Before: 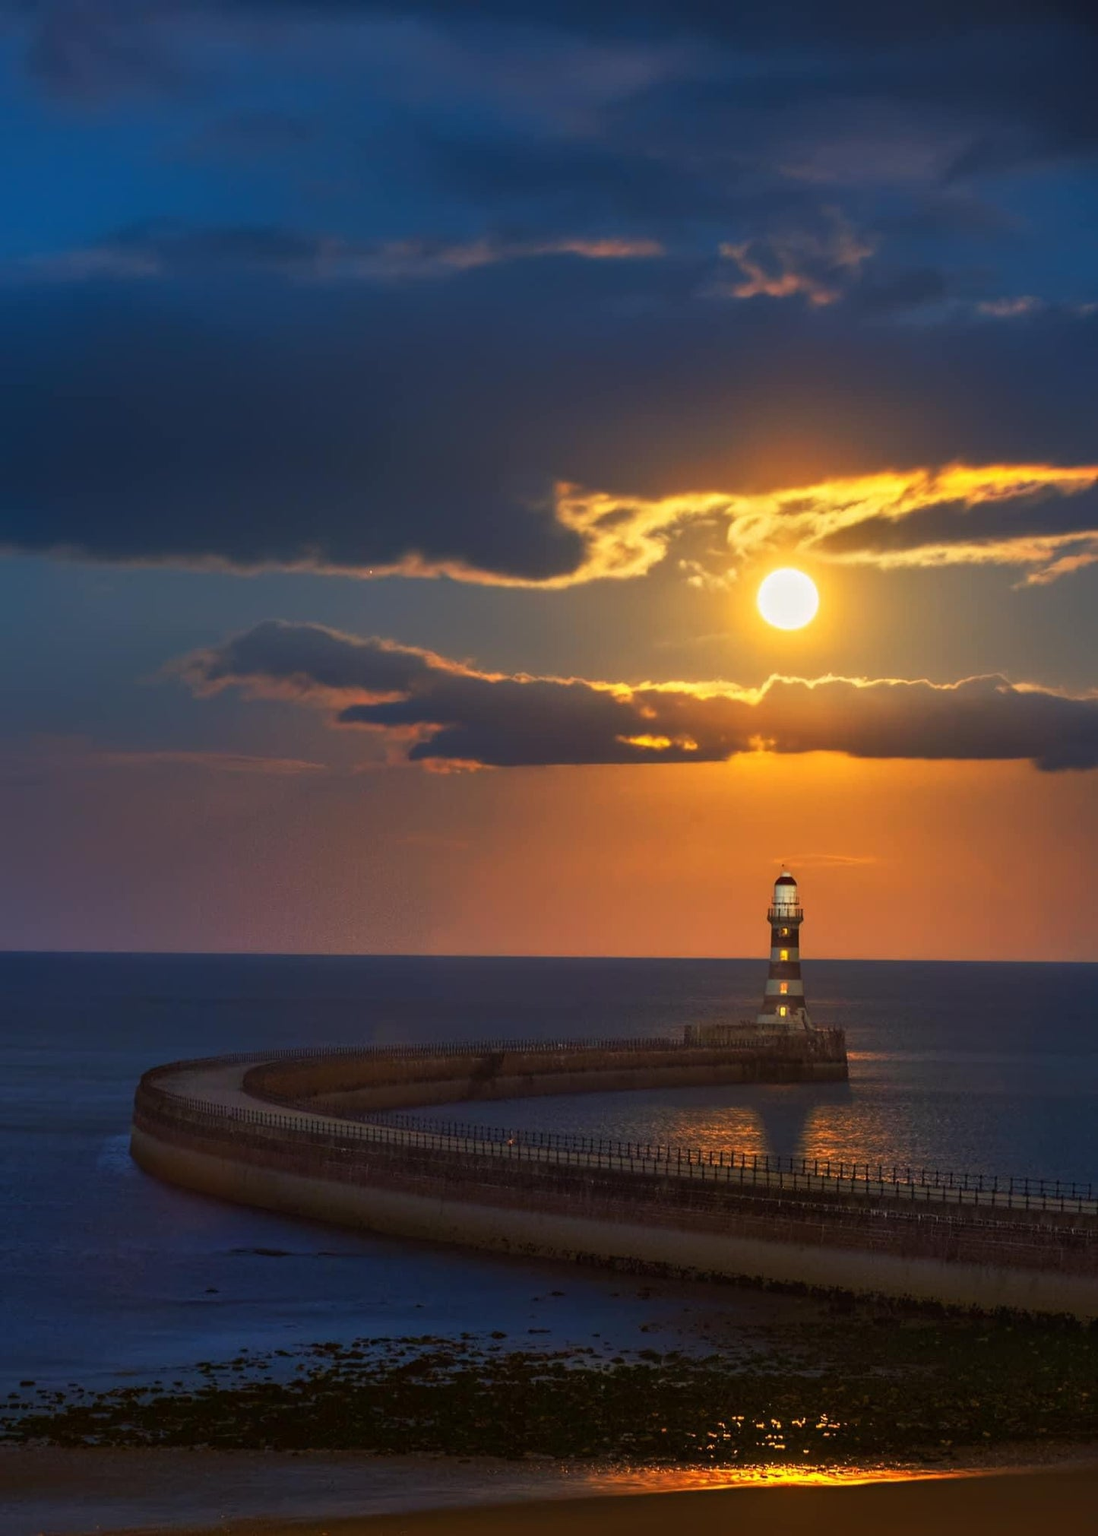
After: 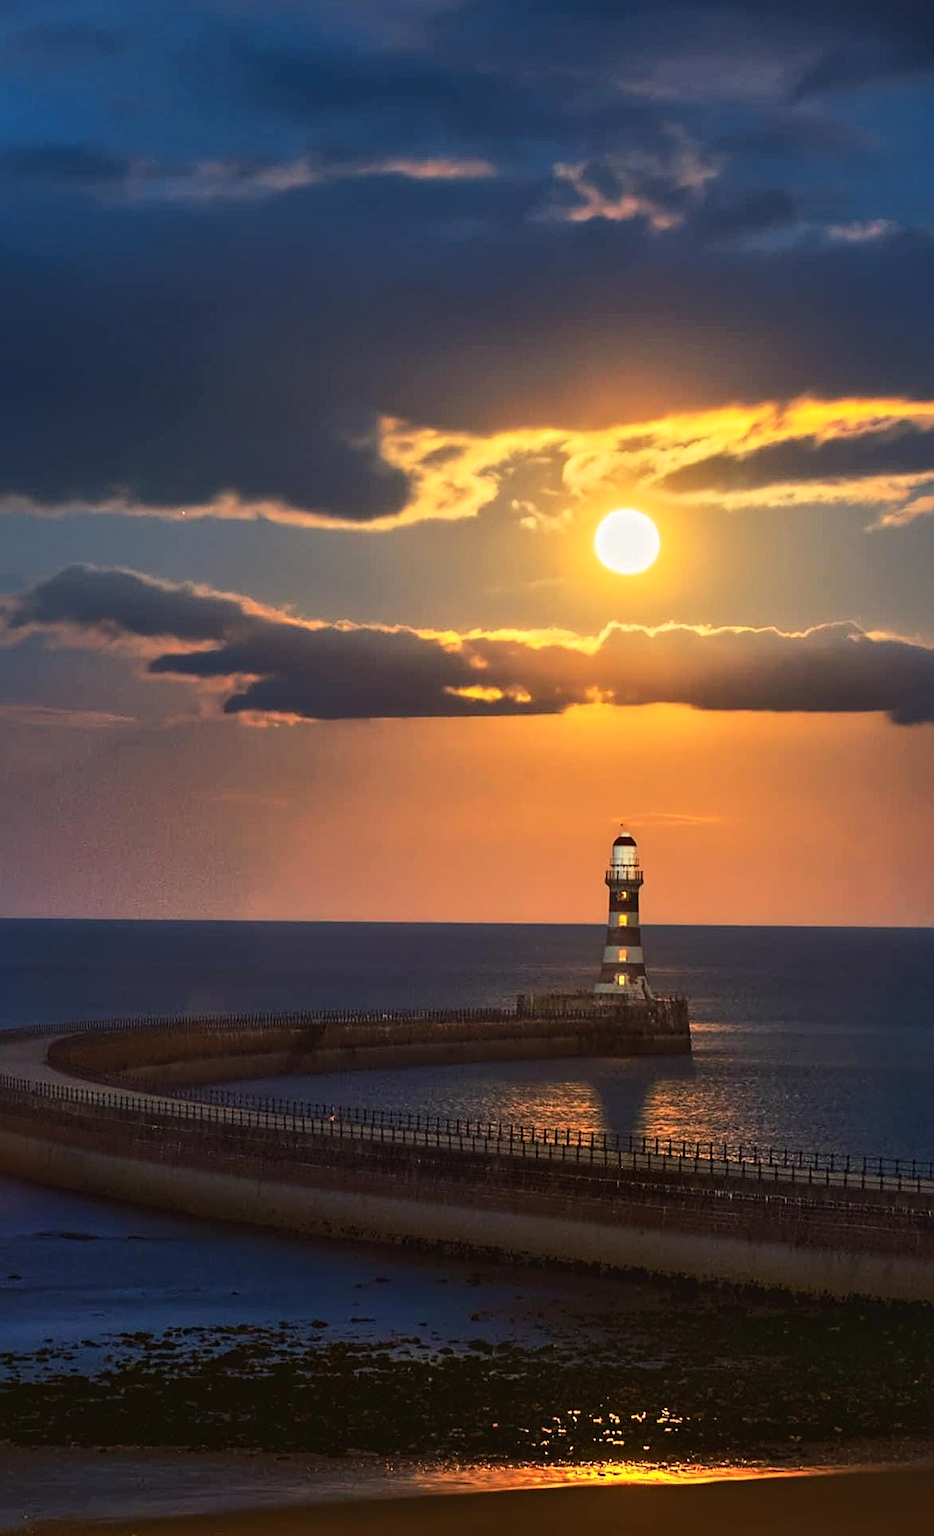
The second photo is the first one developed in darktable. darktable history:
tone curve: curves: ch0 [(0, 0) (0.003, 0.031) (0.011, 0.041) (0.025, 0.054) (0.044, 0.06) (0.069, 0.083) (0.1, 0.108) (0.136, 0.135) (0.177, 0.179) (0.224, 0.231) (0.277, 0.294) (0.335, 0.378) (0.399, 0.463) (0.468, 0.552) (0.543, 0.627) (0.623, 0.694) (0.709, 0.776) (0.801, 0.849) (0.898, 0.905) (1, 1)], color space Lab, independent channels, preserve colors none
sharpen: on, module defaults
local contrast: mode bilateral grid, contrast 20, coarseness 50, detail 120%, midtone range 0.2
crop and rotate: left 18.131%, top 5.924%, right 1.855%
